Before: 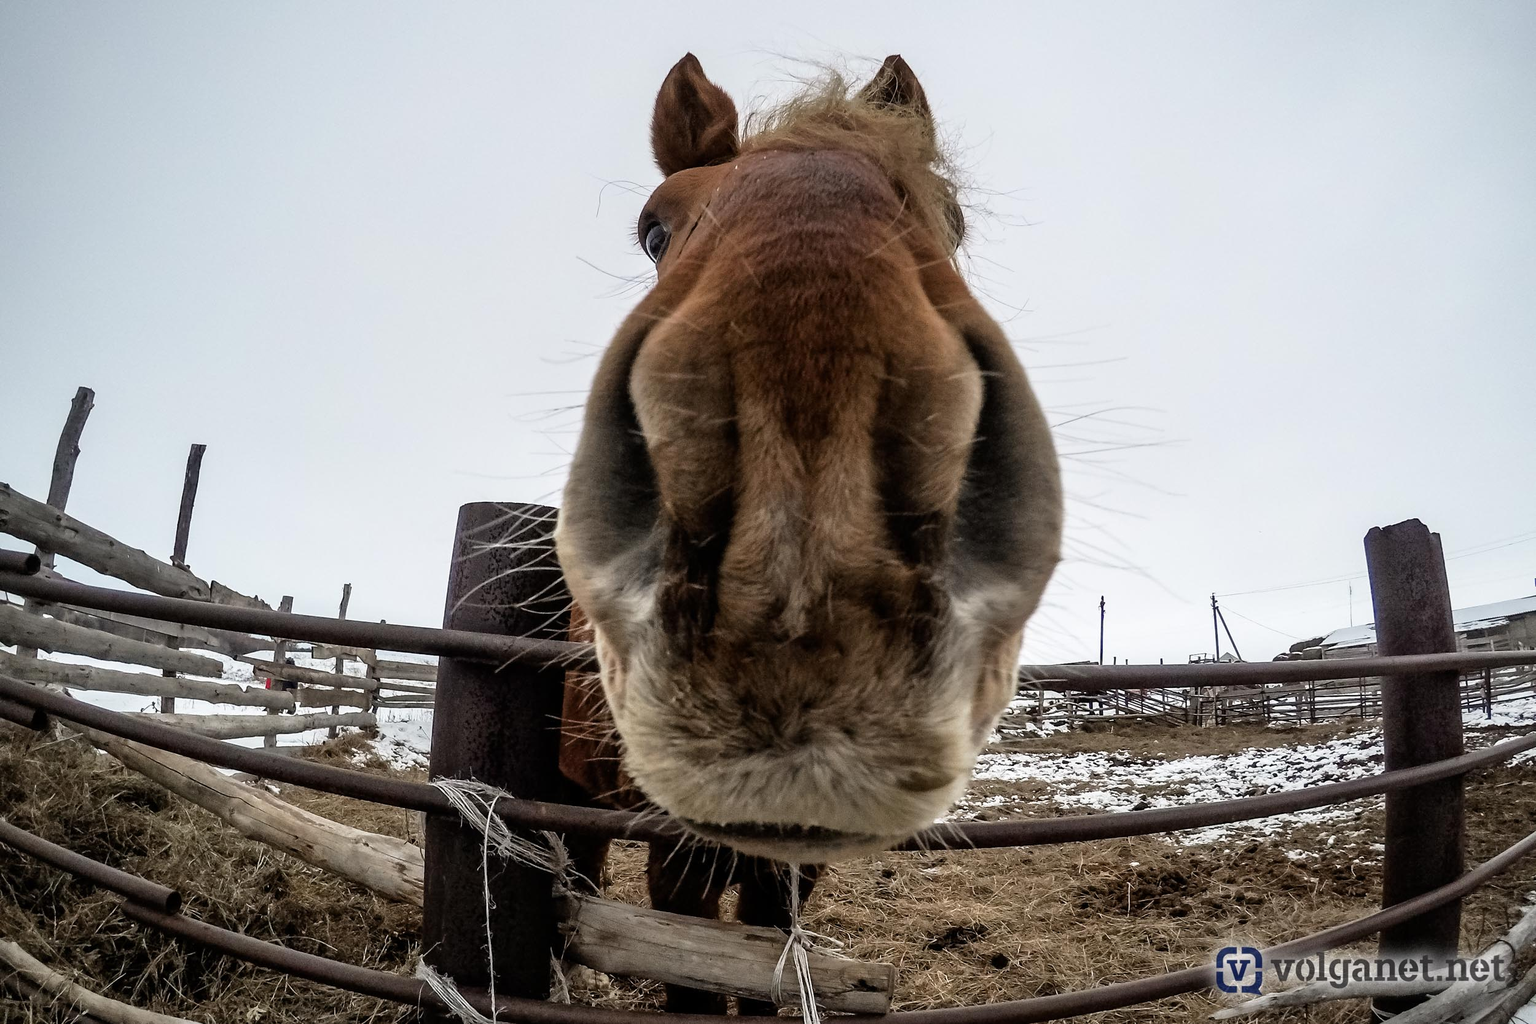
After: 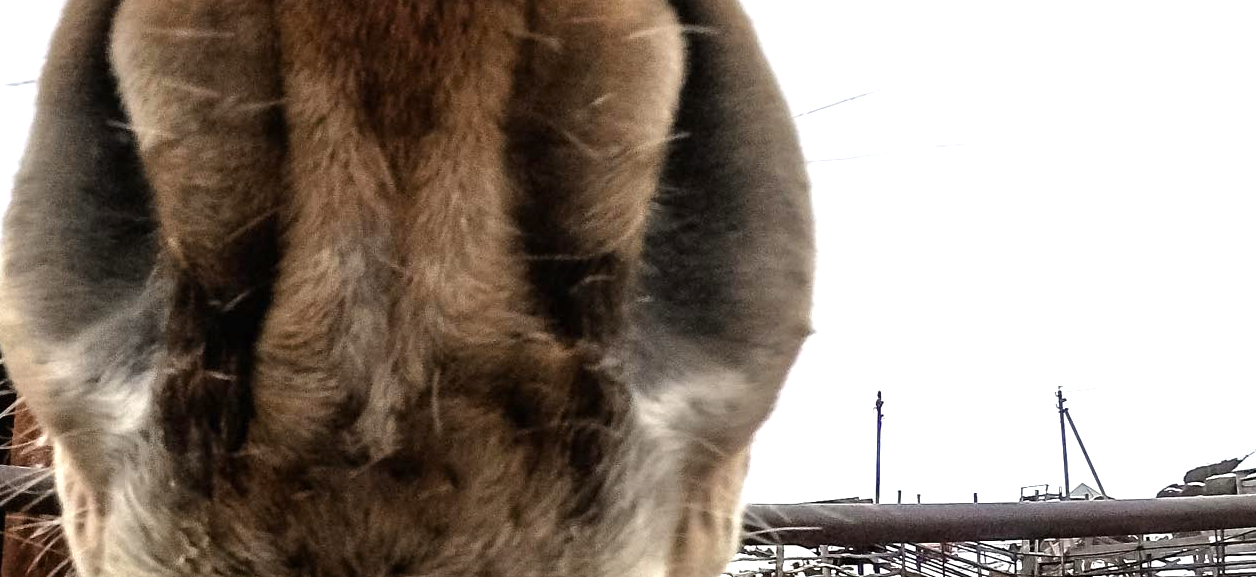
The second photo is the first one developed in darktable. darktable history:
exposure: black level correction 0, exposure 0.7 EV, compensate exposure bias true, compensate highlight preservation false
crop: left 36.607%, top 34.735%, right 13.146%, bottom 30.611%
